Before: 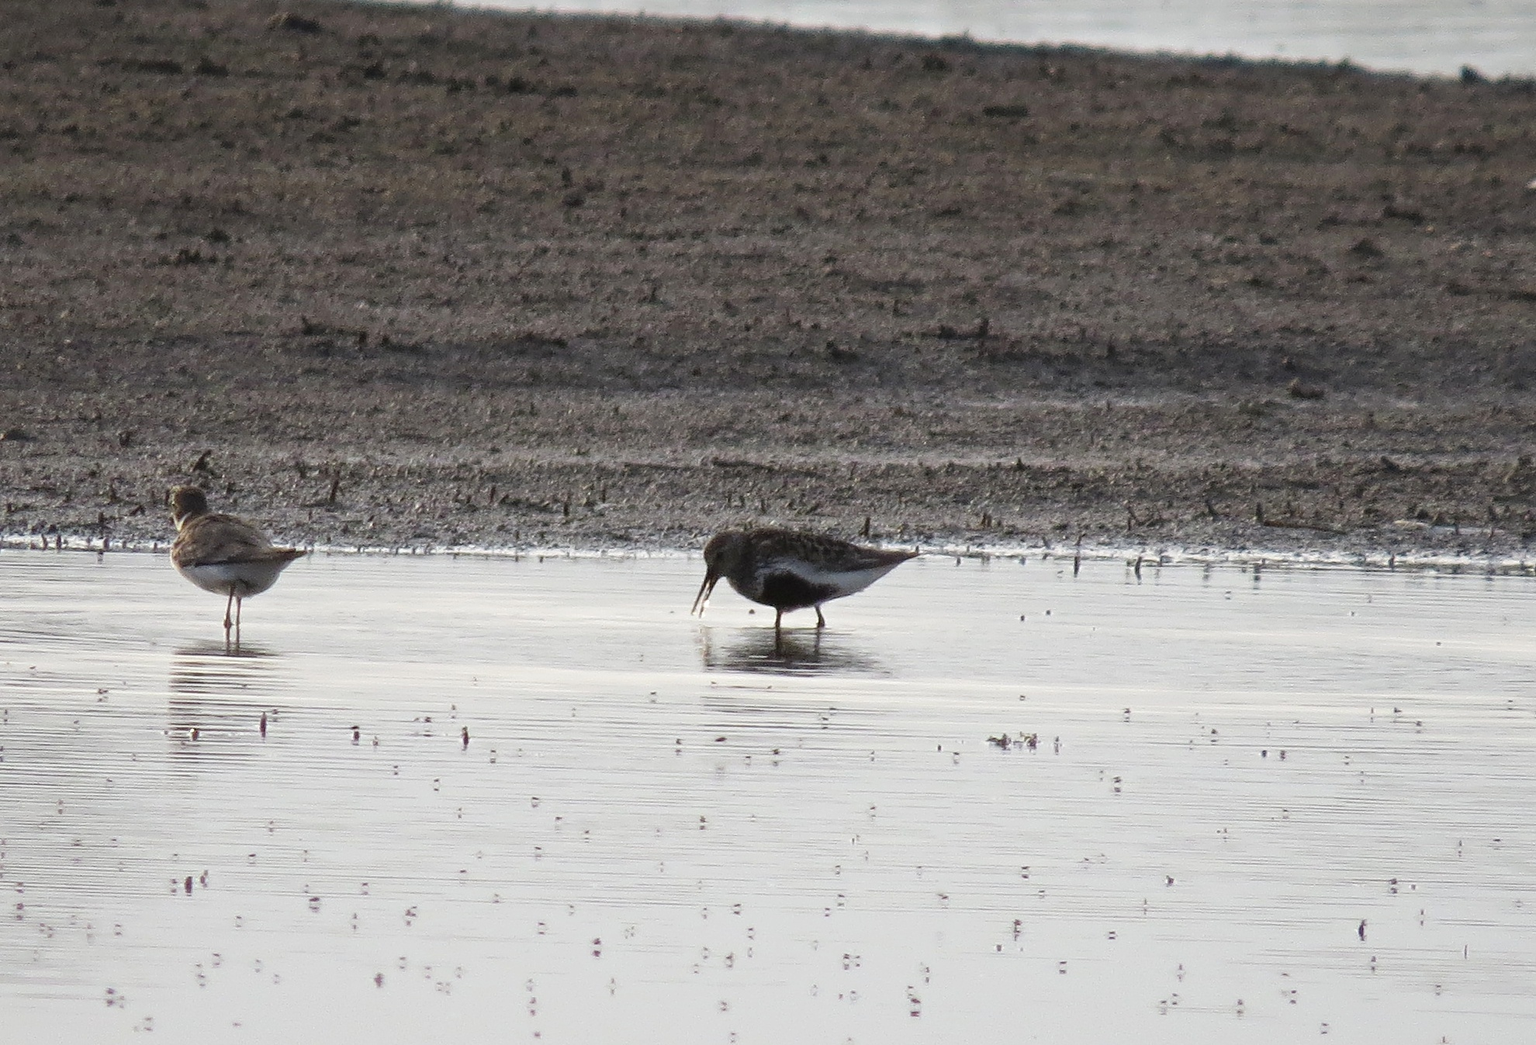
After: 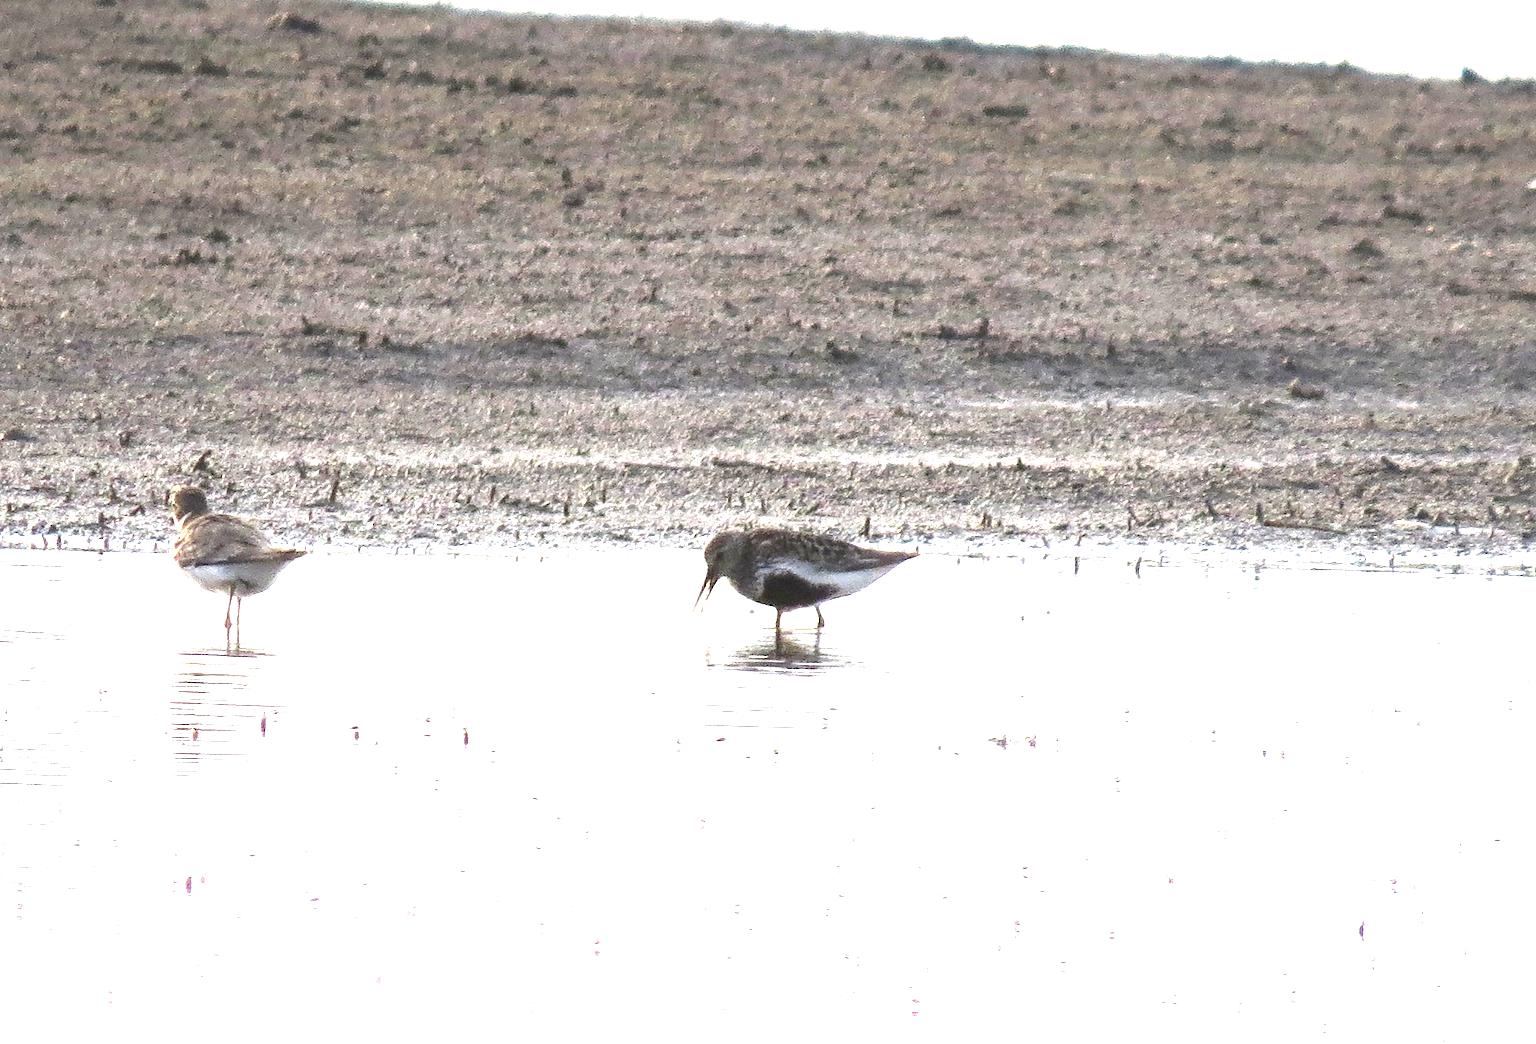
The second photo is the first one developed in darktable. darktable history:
exposure: exposure 2.016 EV, compensate highlight preservation false
crop: bottom 0.073%
